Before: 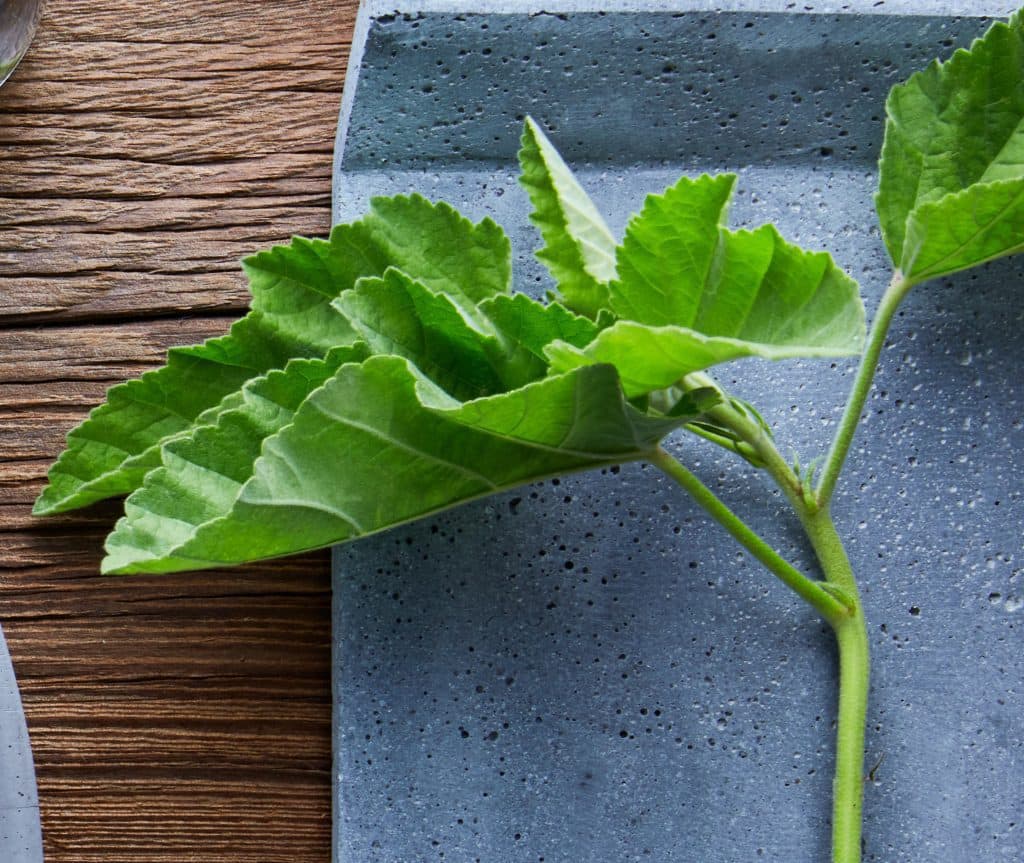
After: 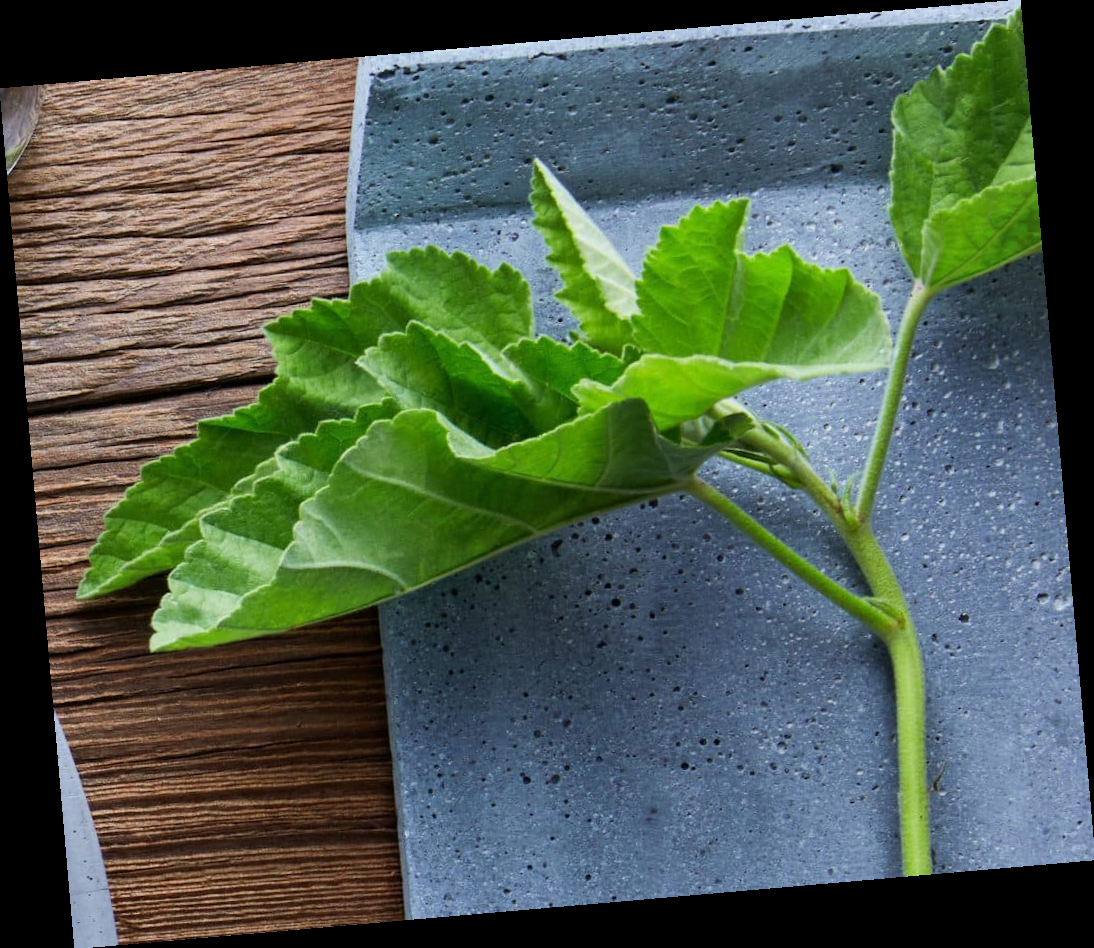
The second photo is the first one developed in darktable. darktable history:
shadows and highlights: shadows 25, highlights -48, soften with gaussian
rotate and perspective: rotation -4.98°, automatic cropping off
